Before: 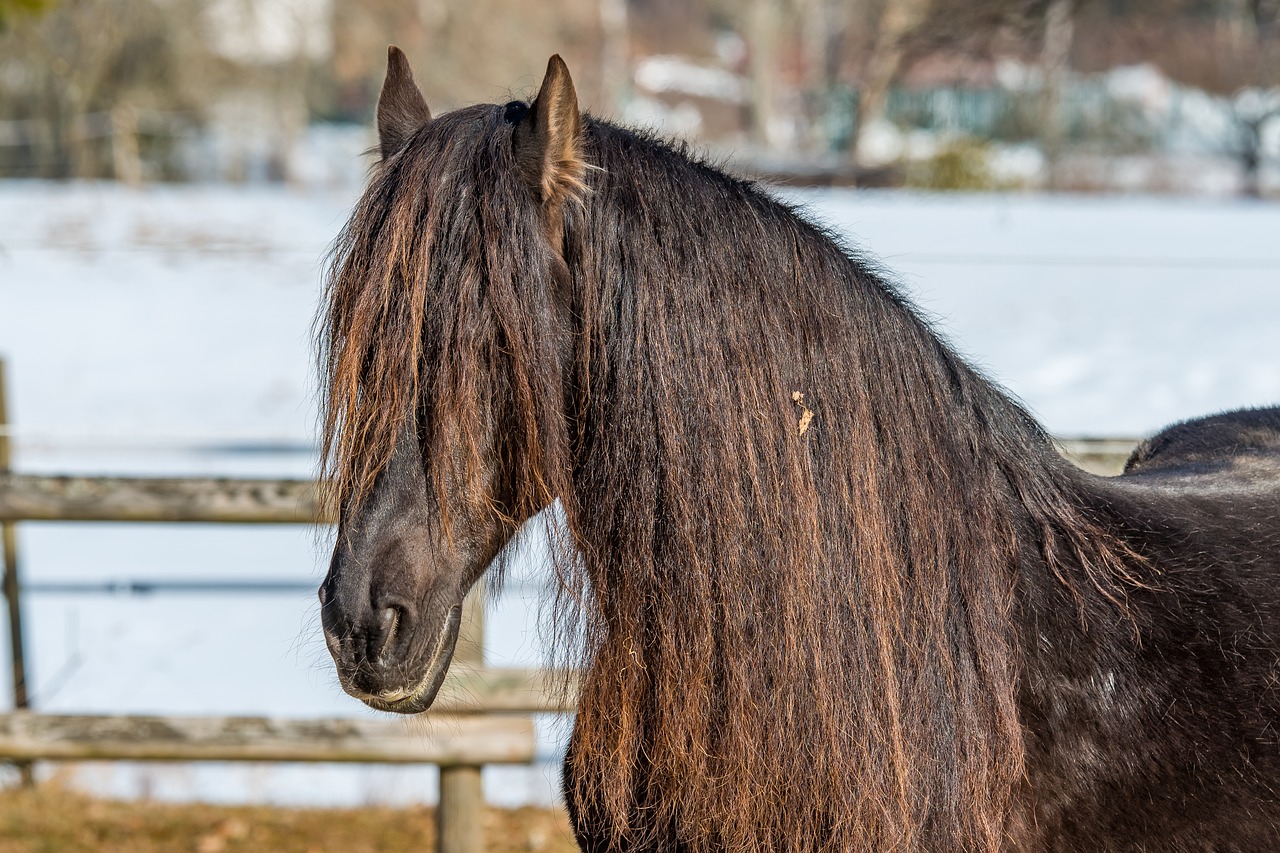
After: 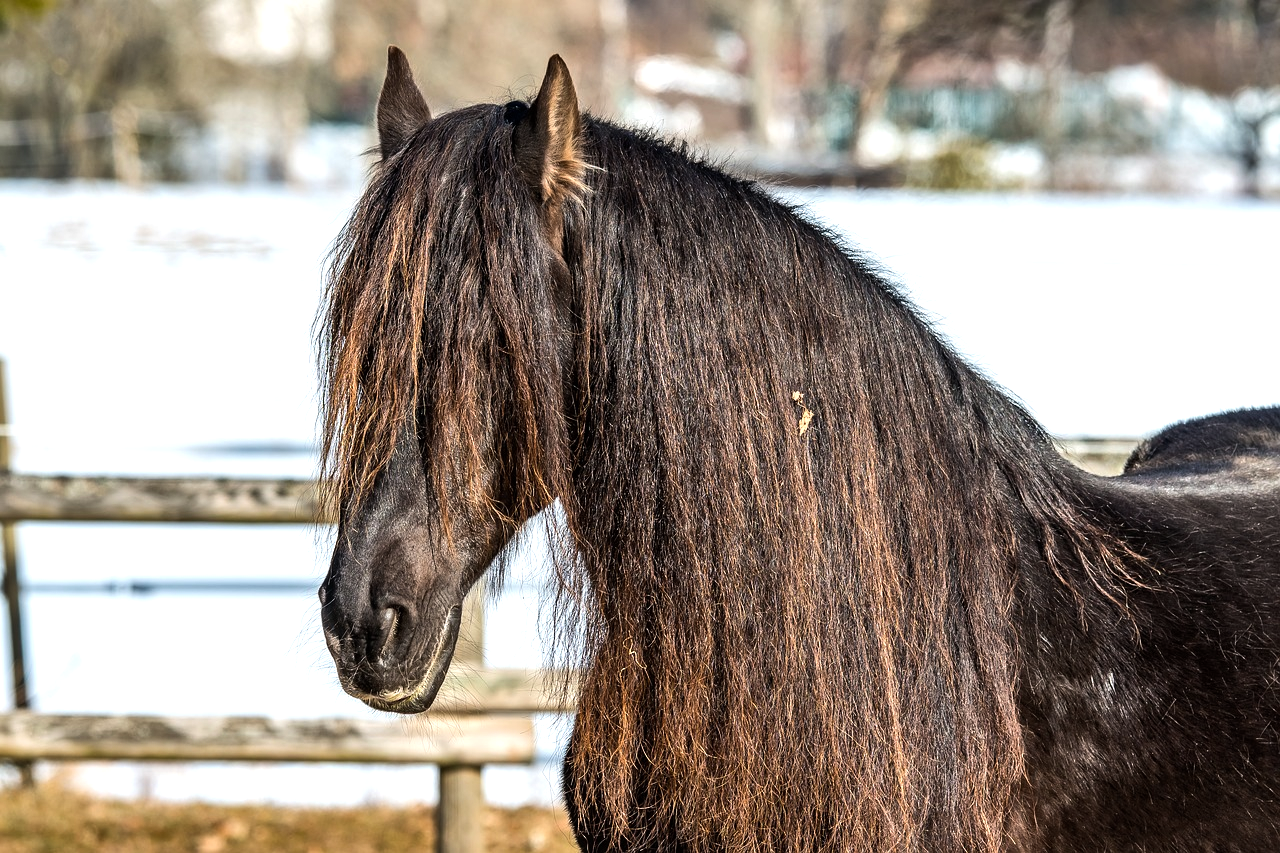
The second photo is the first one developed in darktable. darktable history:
tone equalizer: -8 EV -0.755 EV, -7 EV -0.676 EV, -6 EV -0.606 EV, -5 EV -0.381 EV, -3 EV 0.369 EV, -2 EV 0.6 EV, -1 EV 0.69 EV, +0 EV 0.78 EV, edges refinement/feathering 500, mask exposure compensation -1.57 EV, preserve details no
